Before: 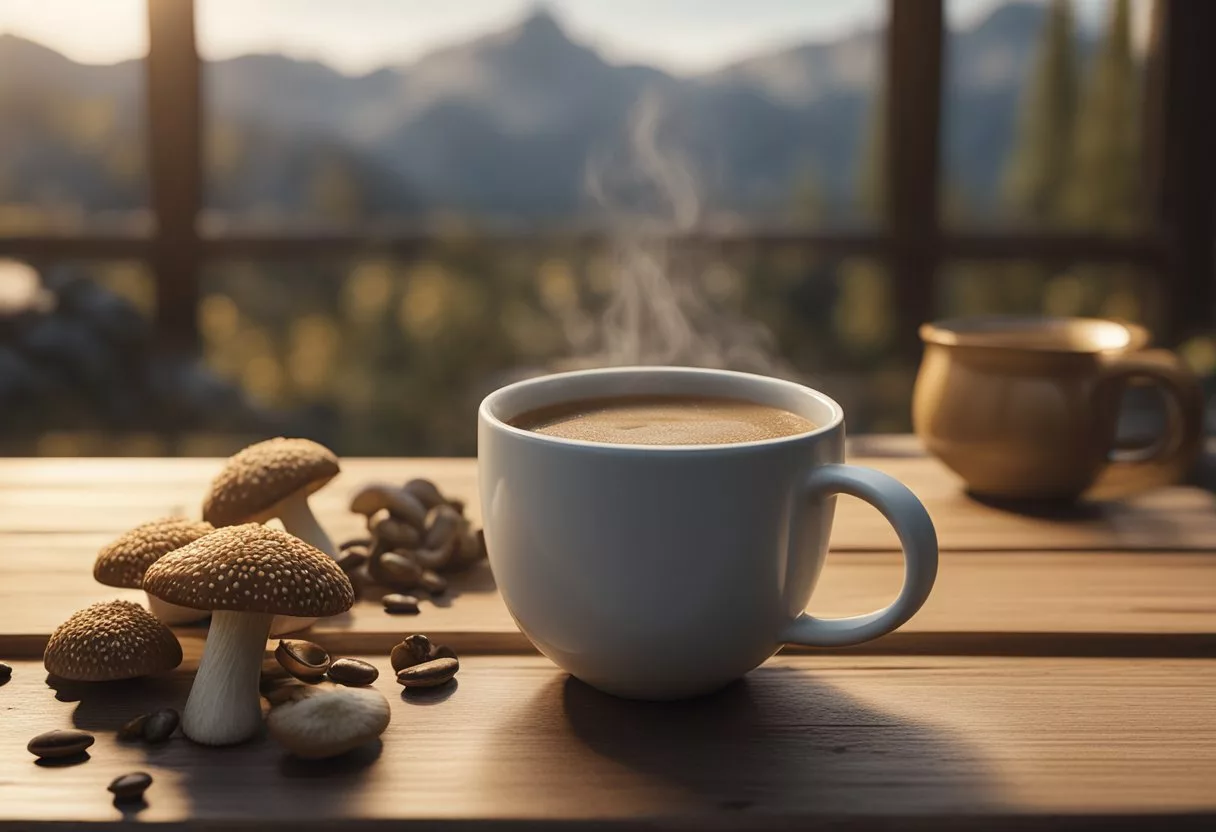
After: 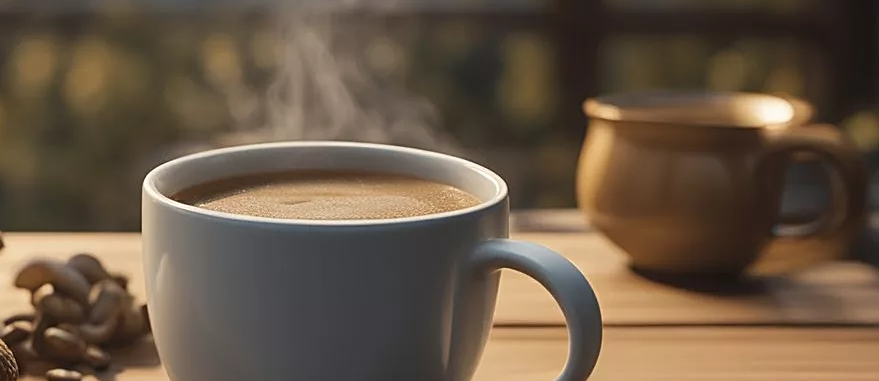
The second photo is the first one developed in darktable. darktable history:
sharpen: on, module defaults
crop and rotate: left 27.706%, top 27.064%, bottom 27.067%
